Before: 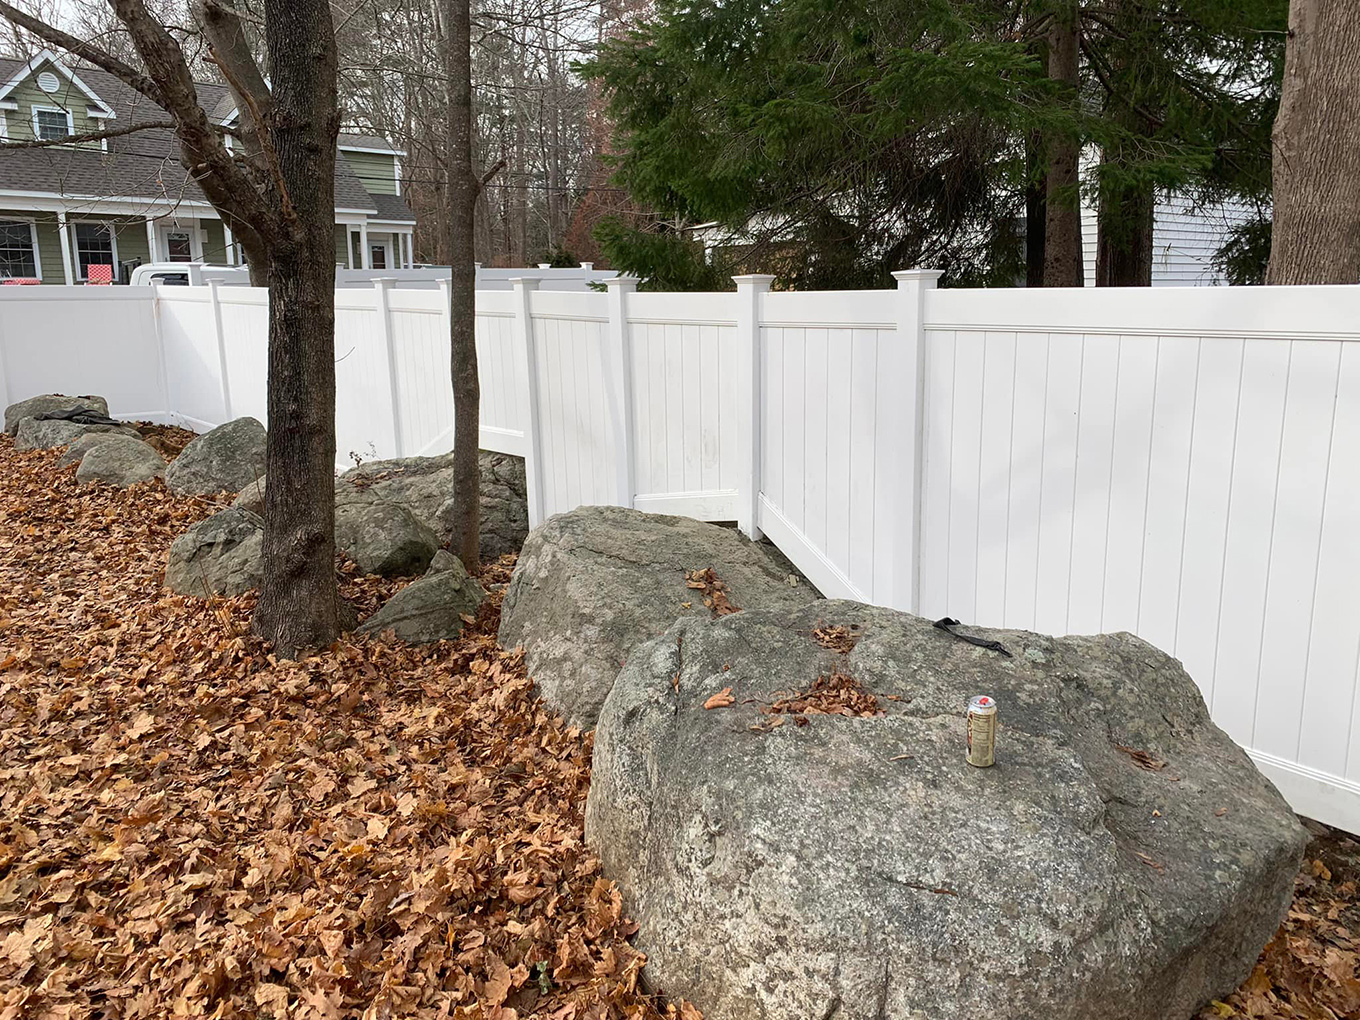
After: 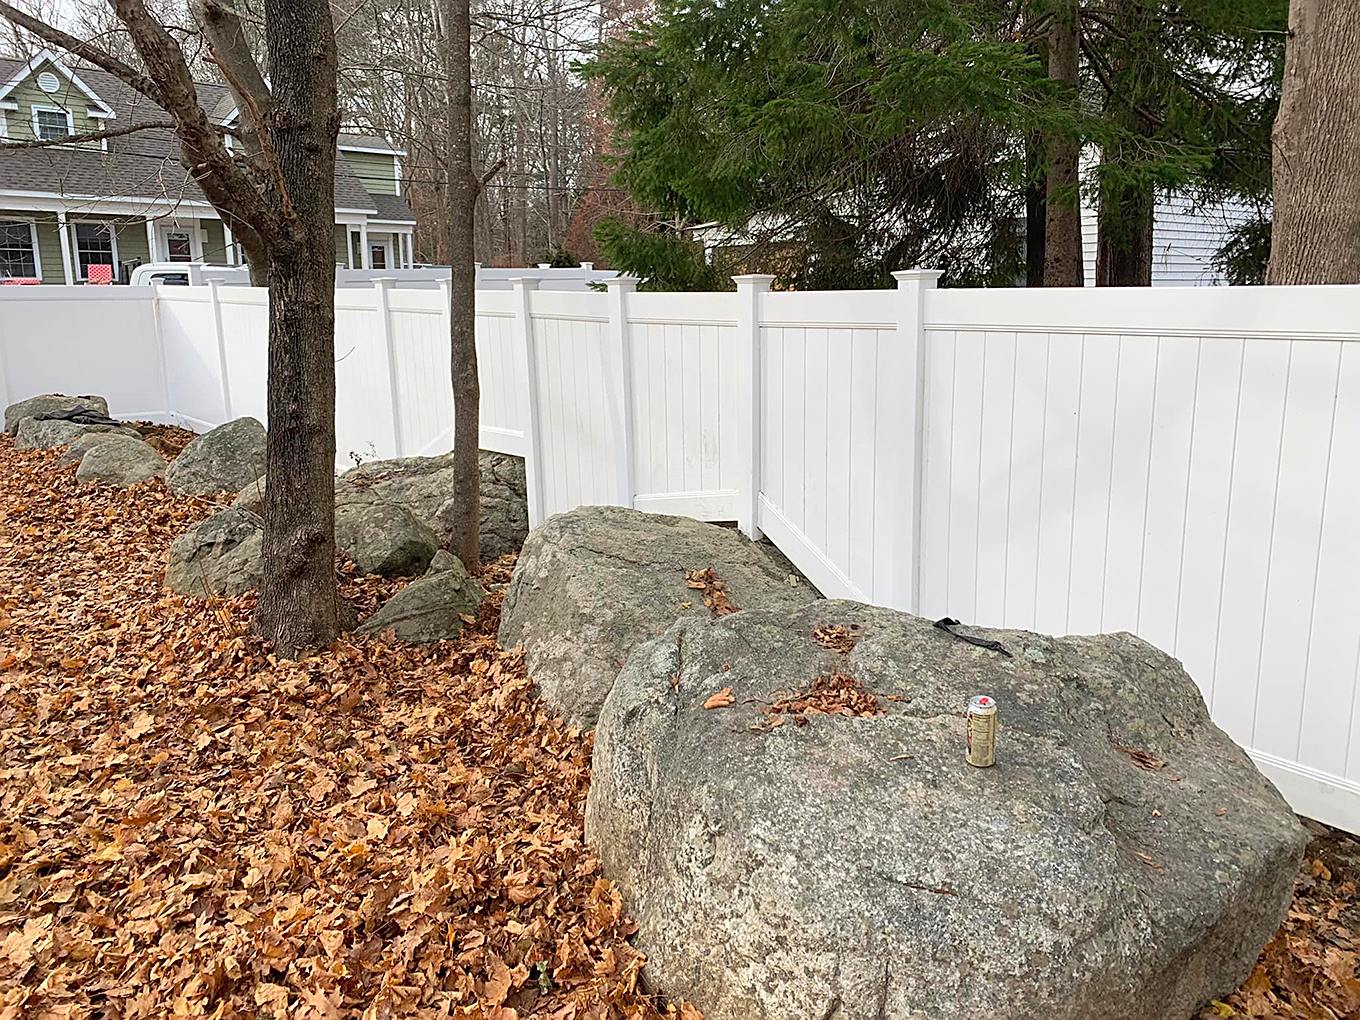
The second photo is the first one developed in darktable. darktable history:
sharpen: on, module defaults
contrast brightness saturation: brightness 0.09, saturation 0.19
